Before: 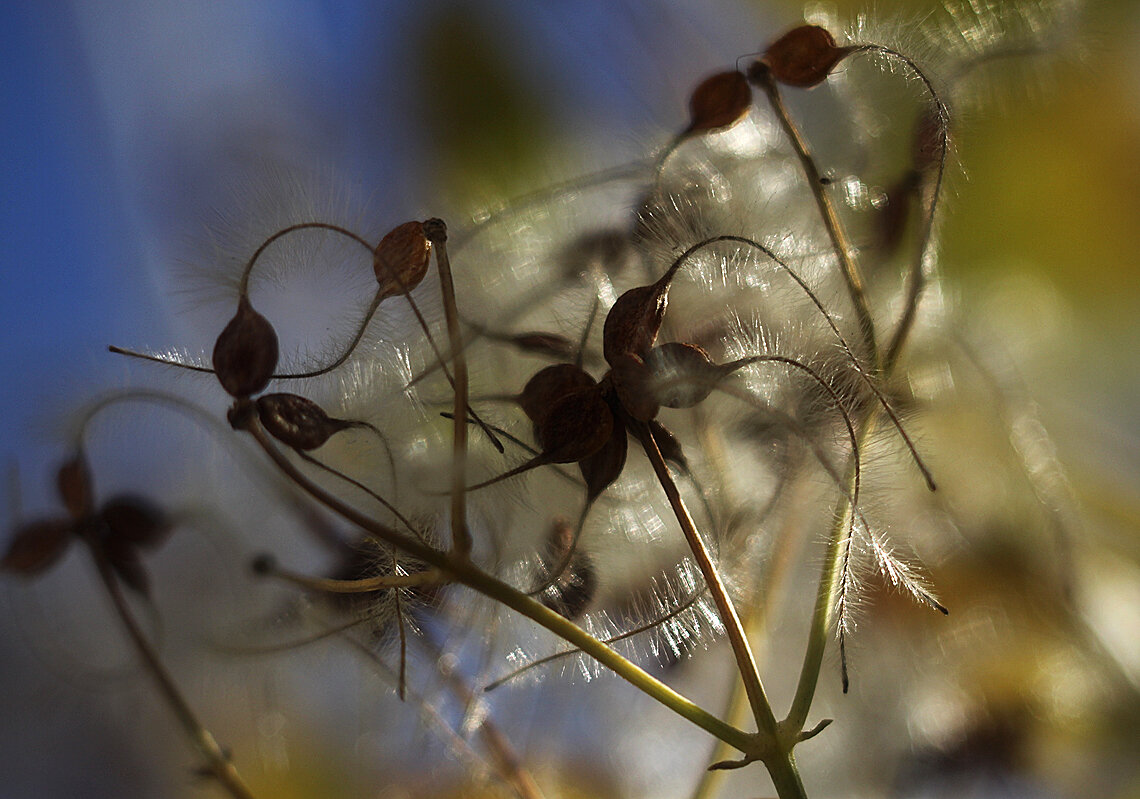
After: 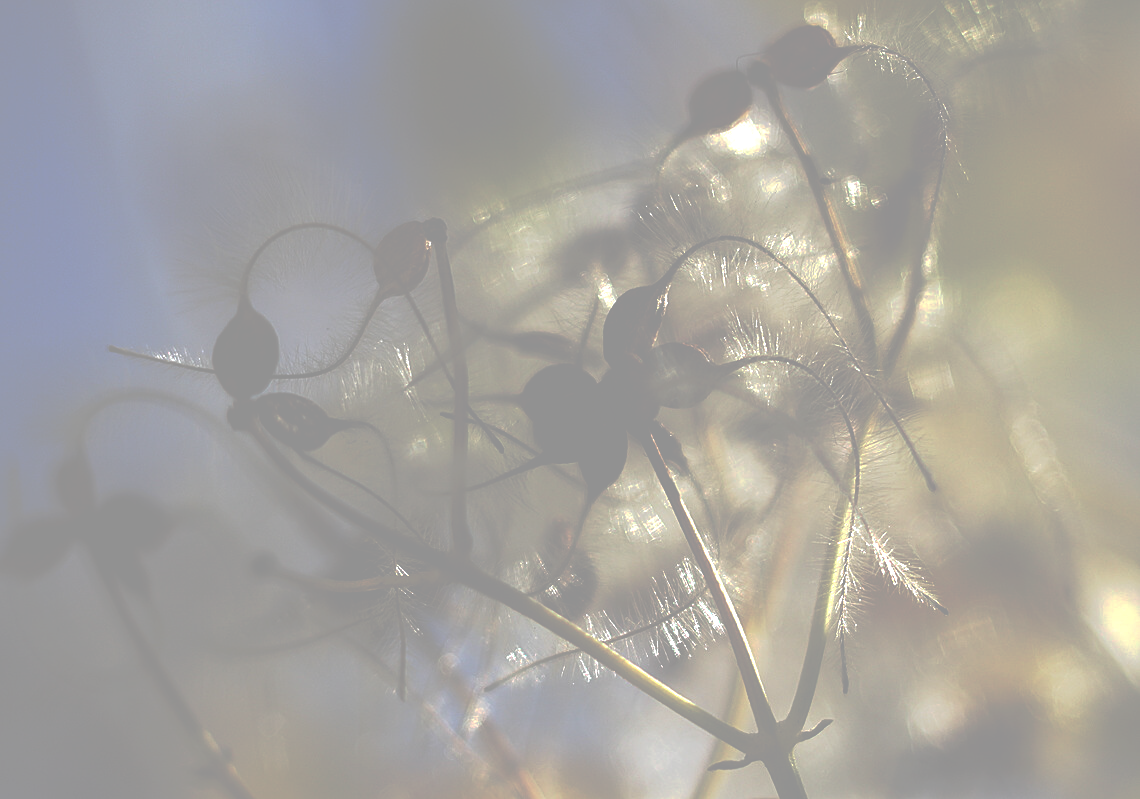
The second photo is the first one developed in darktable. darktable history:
tone curve: curves: ch0 [(0, 0) (0.003, 0.6) (0.011, 0.6) (0.025, 0.601) (0.044, 0.601) (0.069, 0.601) (0.1, 0.601) (0.136, 0.602) (0.177, 0.605) (0.224, 0.609) (0.277, 0.615) (0.335, 0.625) (0.399, 0.633) (0.468, 0.654) (0.543, 0.676) (0.623, 0.71) (0.709, 0.753) (0.801, 0.802) (0.898, 0.85) (1, 1)], preserve colors none
exposure: black level correction 0, compensate exposure bias true, compensate highlight preservation false
